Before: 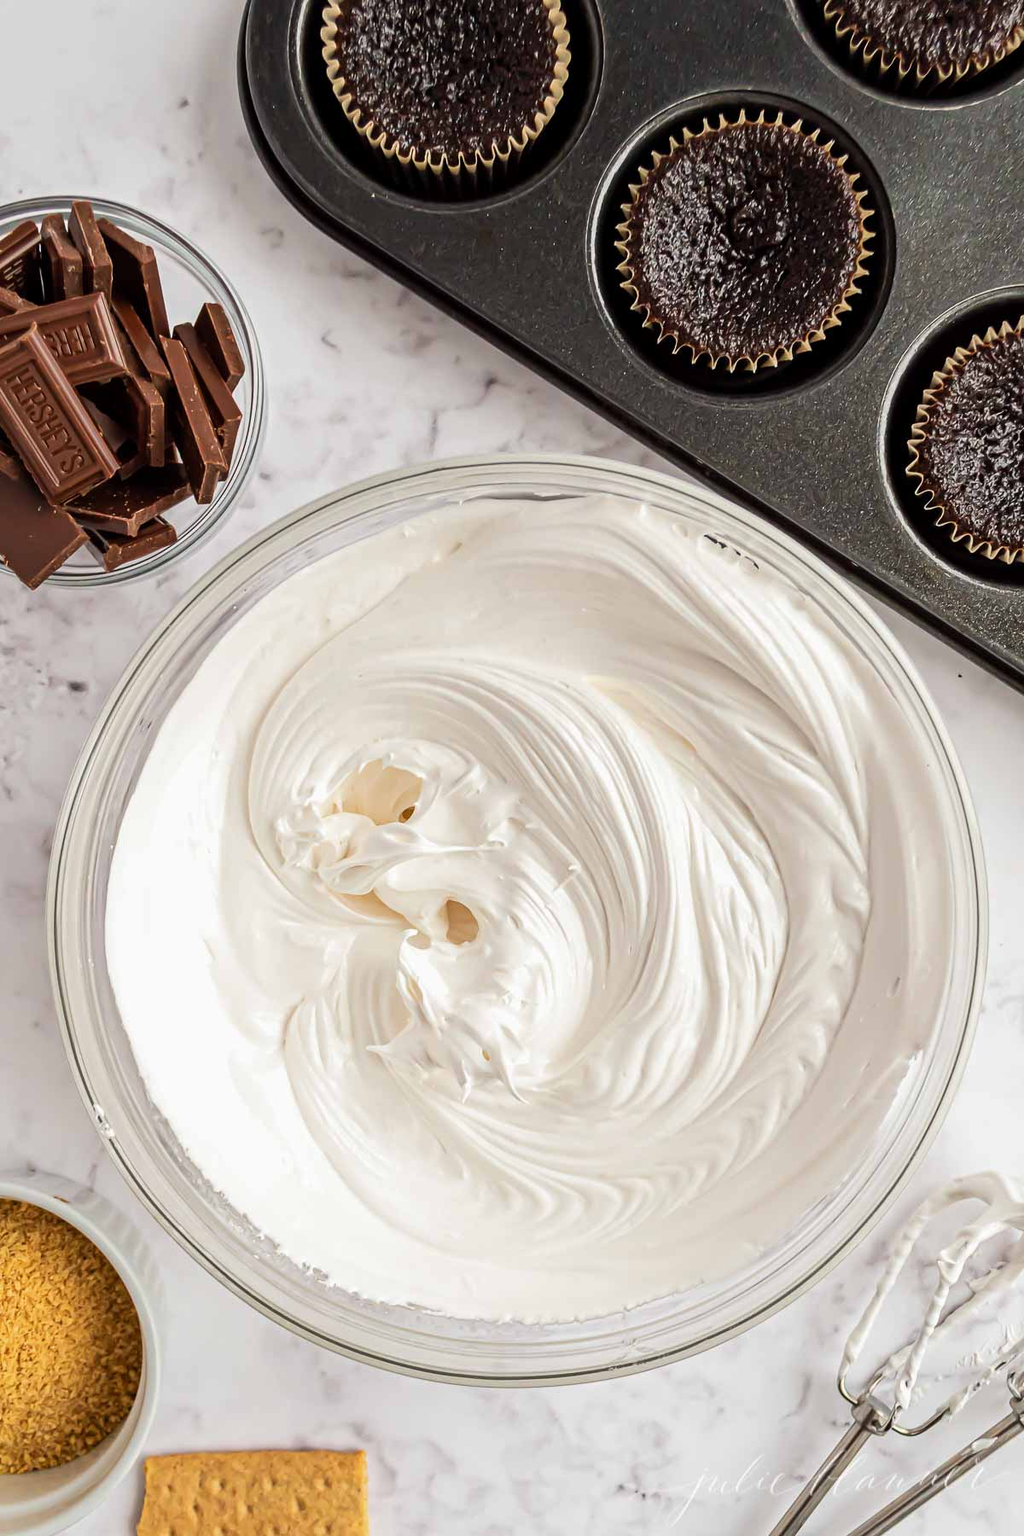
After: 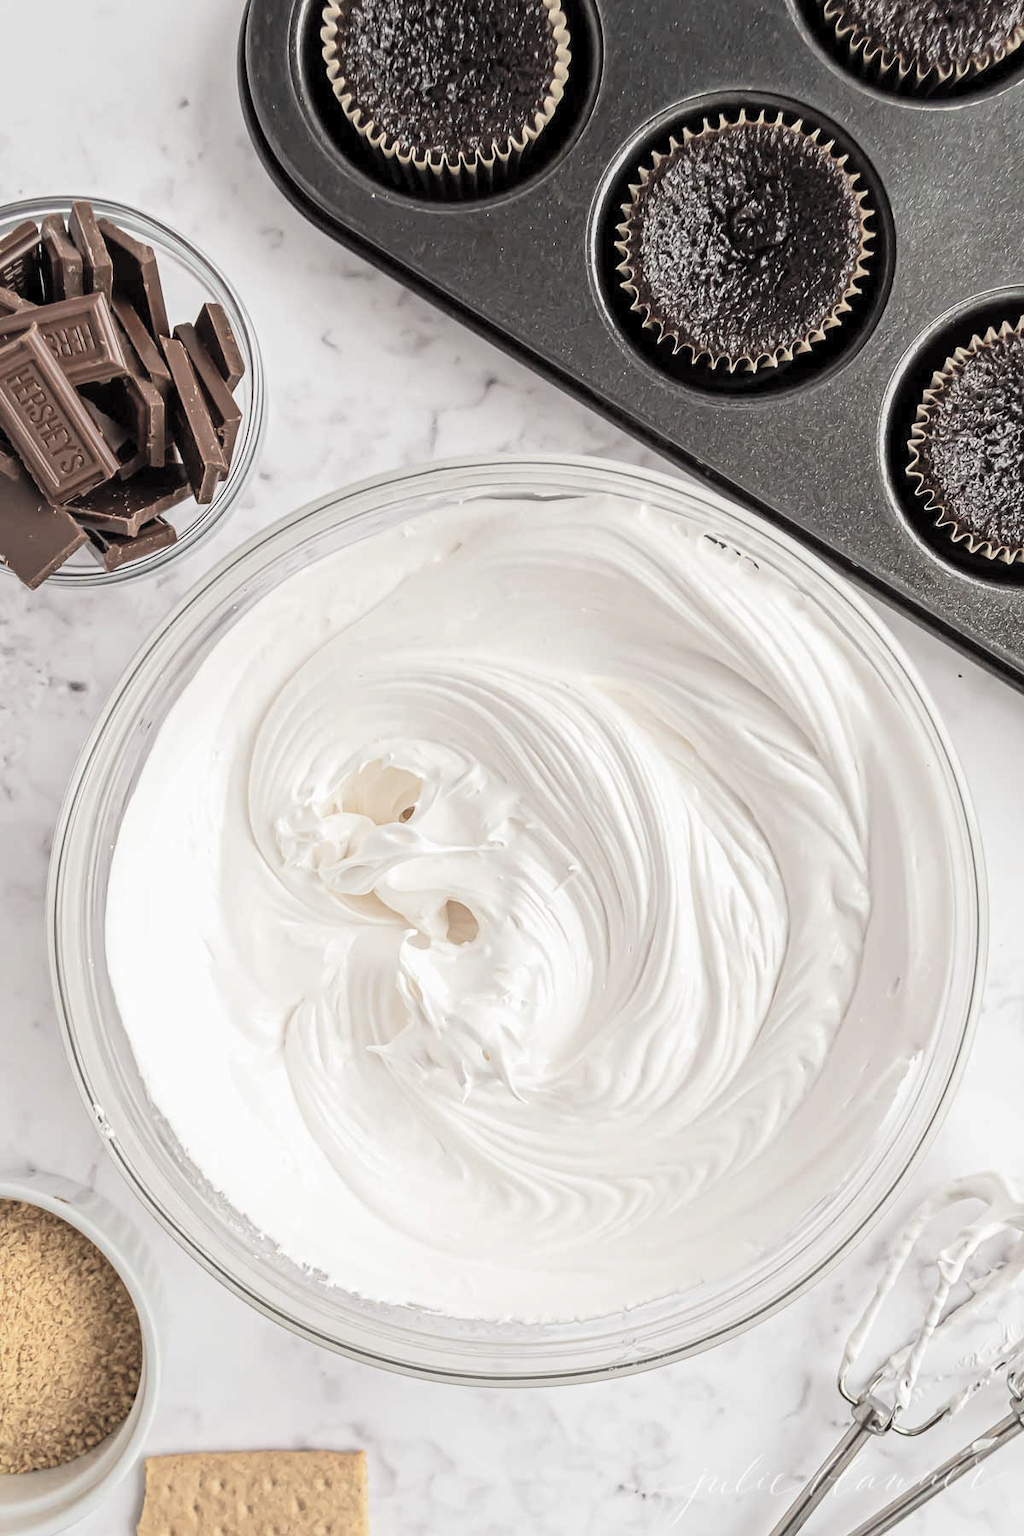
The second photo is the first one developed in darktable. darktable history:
contrast brightness saturation: brightness 0.187, saturation -0.503
